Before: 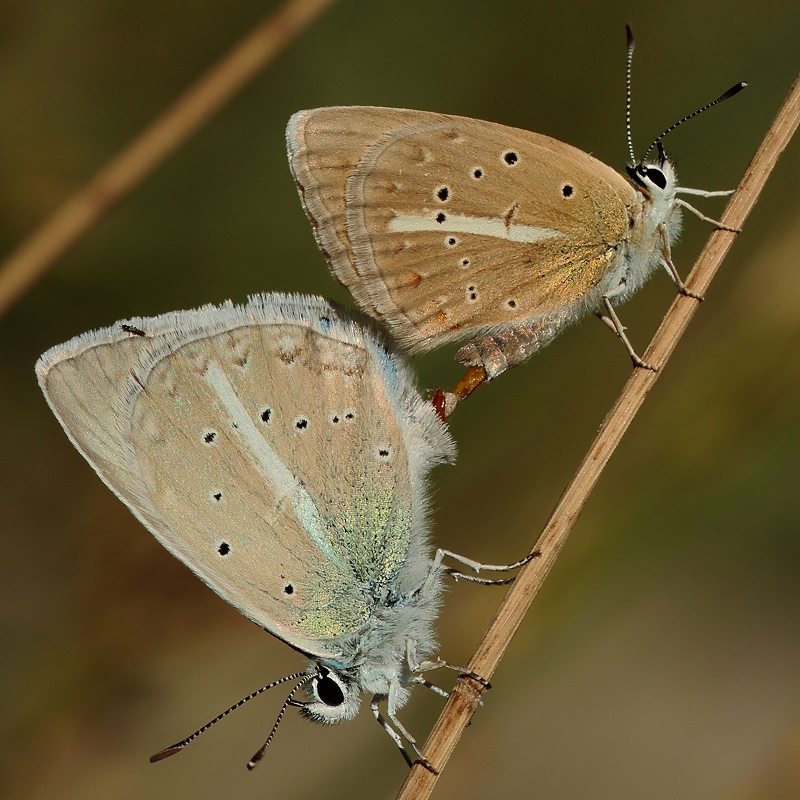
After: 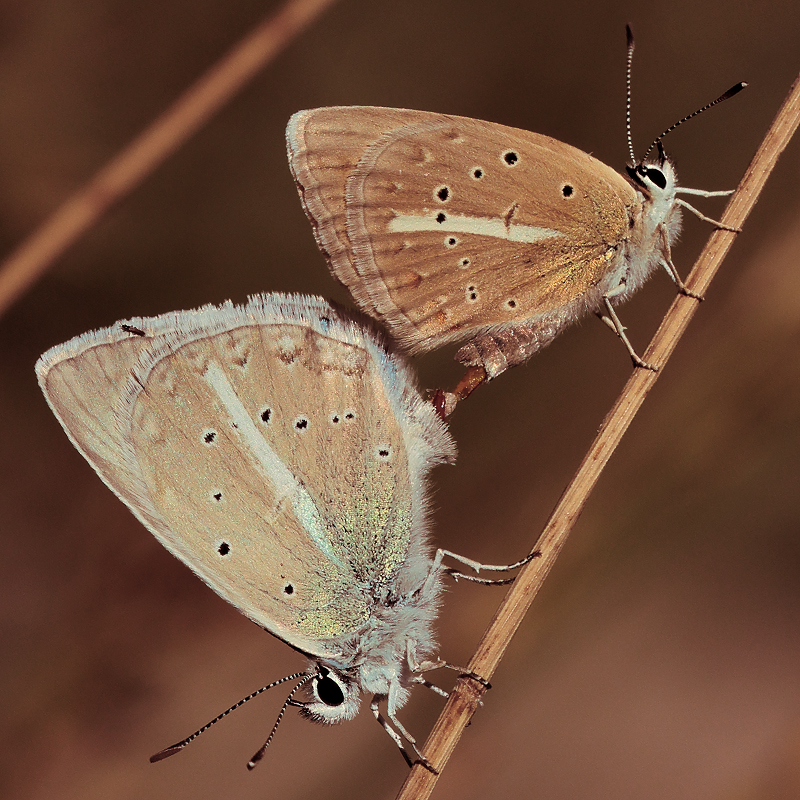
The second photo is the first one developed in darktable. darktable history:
exposure: black level correction 0.001, exposure 0.14 EV, compensate highlight preservation false
white balance: emerald 1
split-toning: on, module defaults
shadows and highlights: shadows 32.83, highlights -47.7, soften with gaussian
